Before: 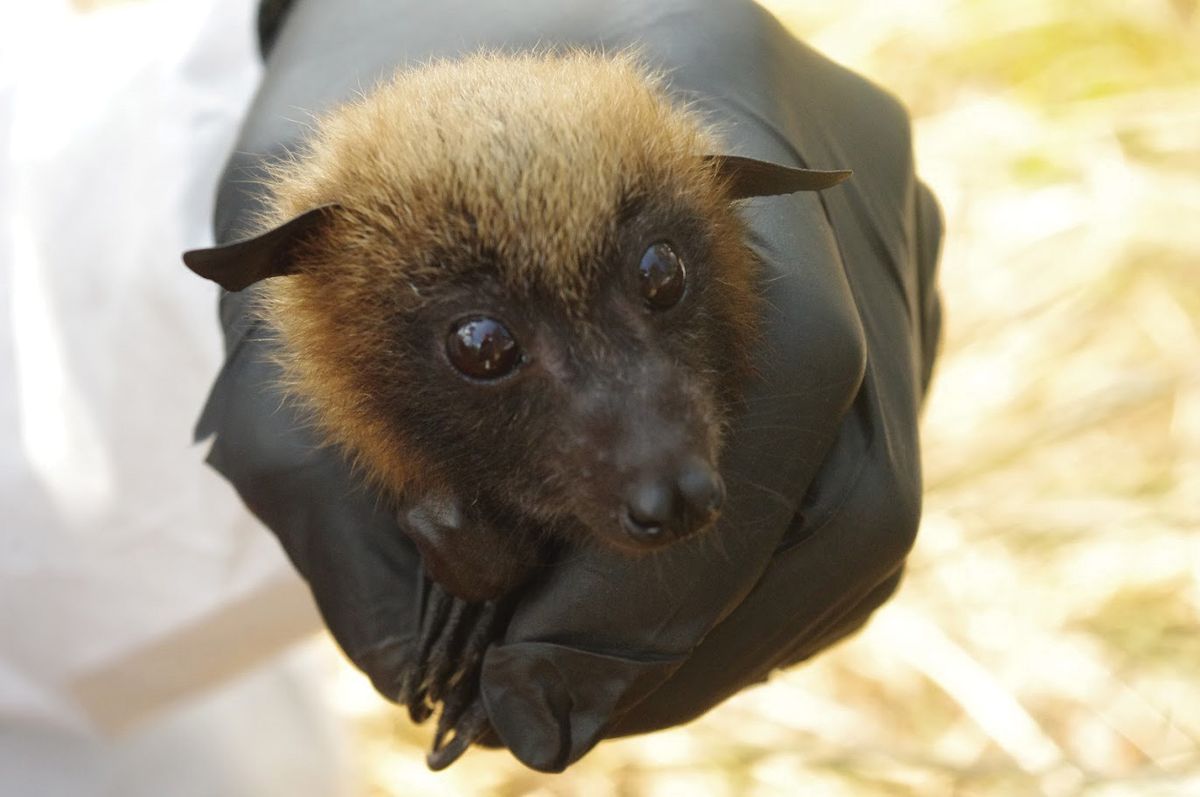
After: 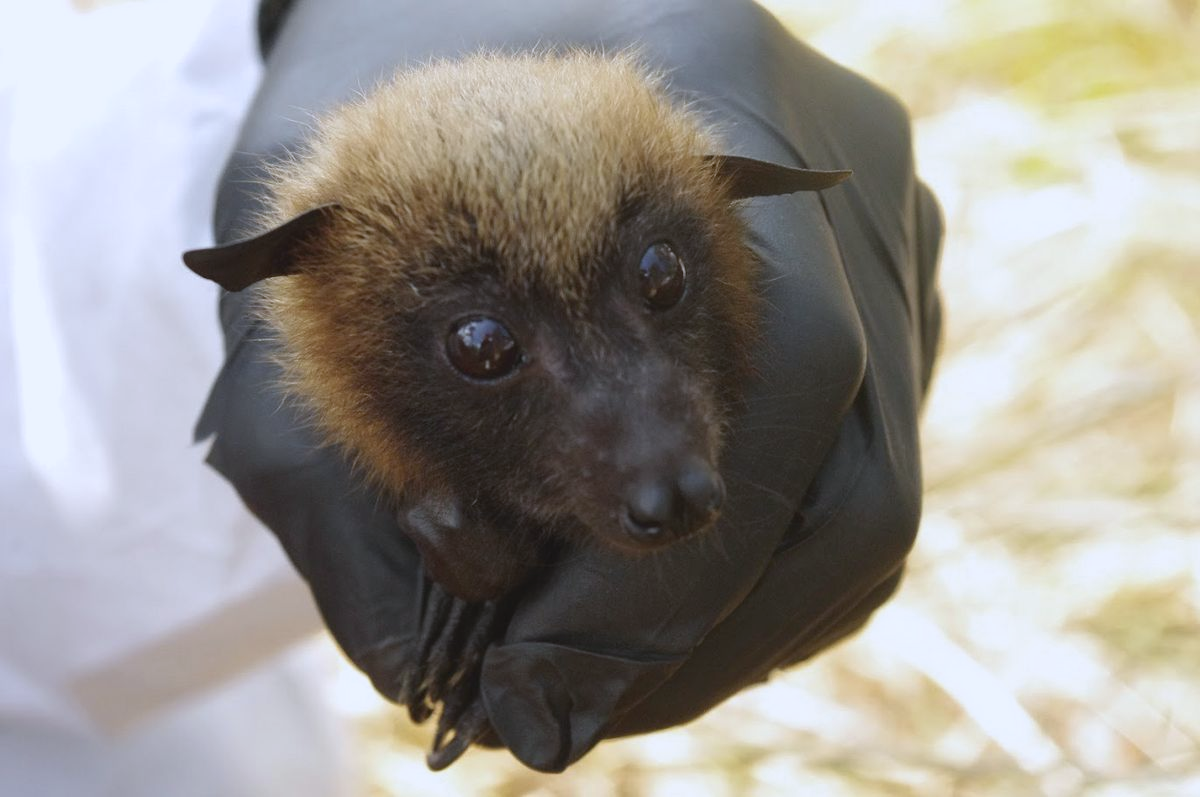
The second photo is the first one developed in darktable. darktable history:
contrast brightness saturation: contrast -0.08, brightness -0.04, saturation -0.11
white balance: red 0.967, blue 1.119, emerald 0.756
